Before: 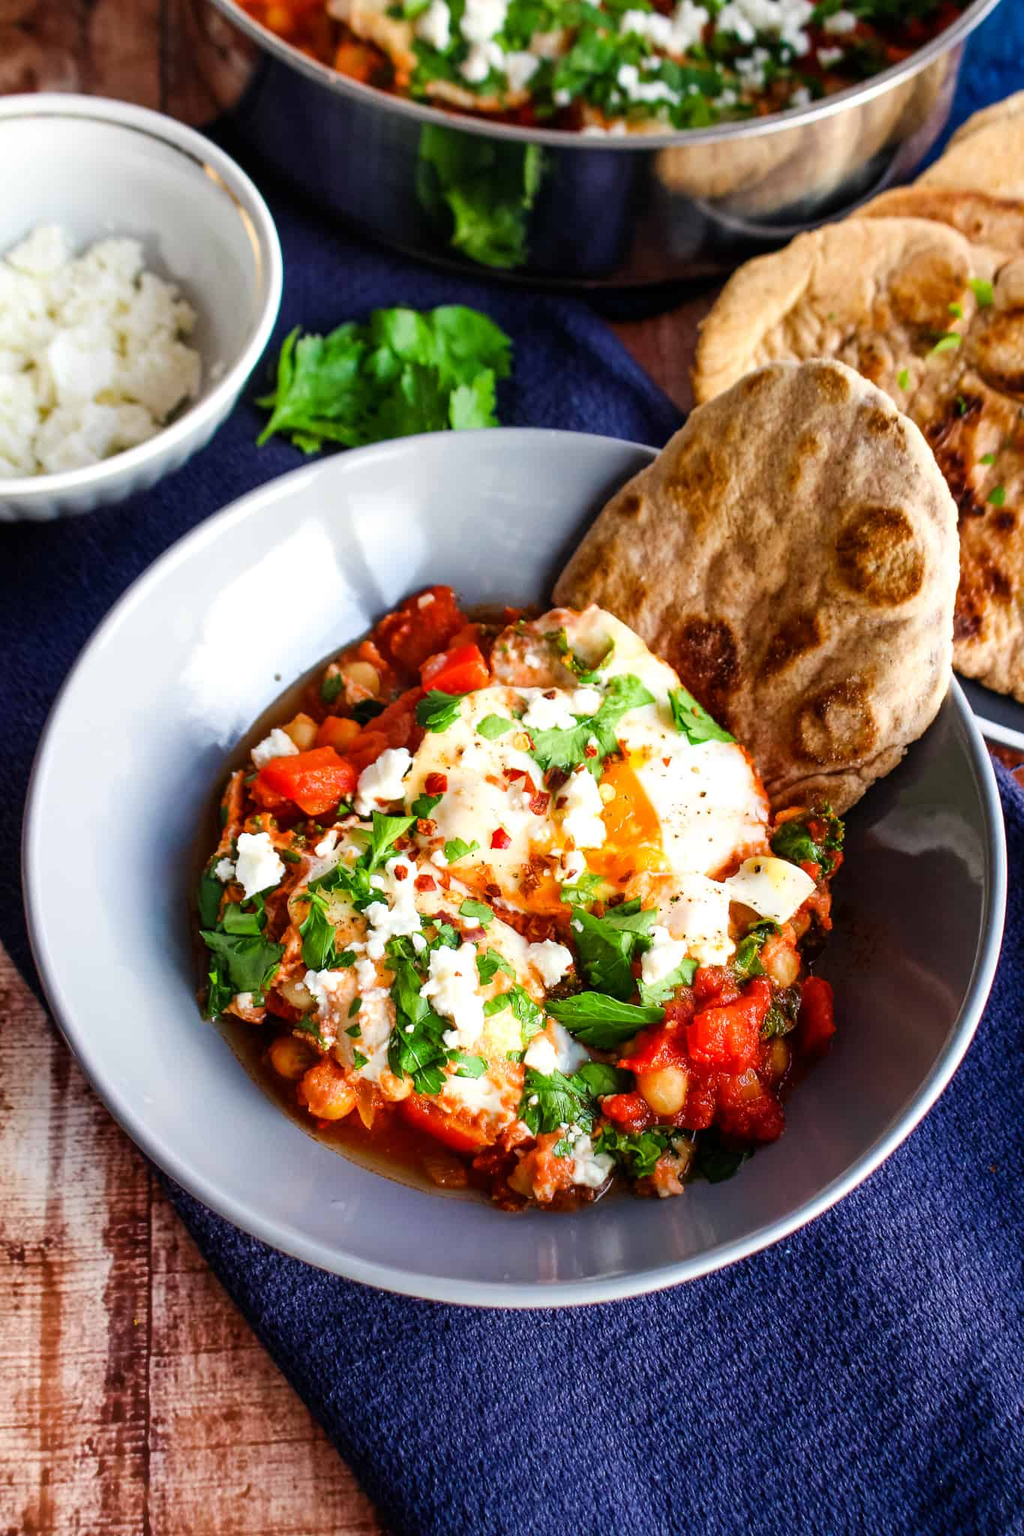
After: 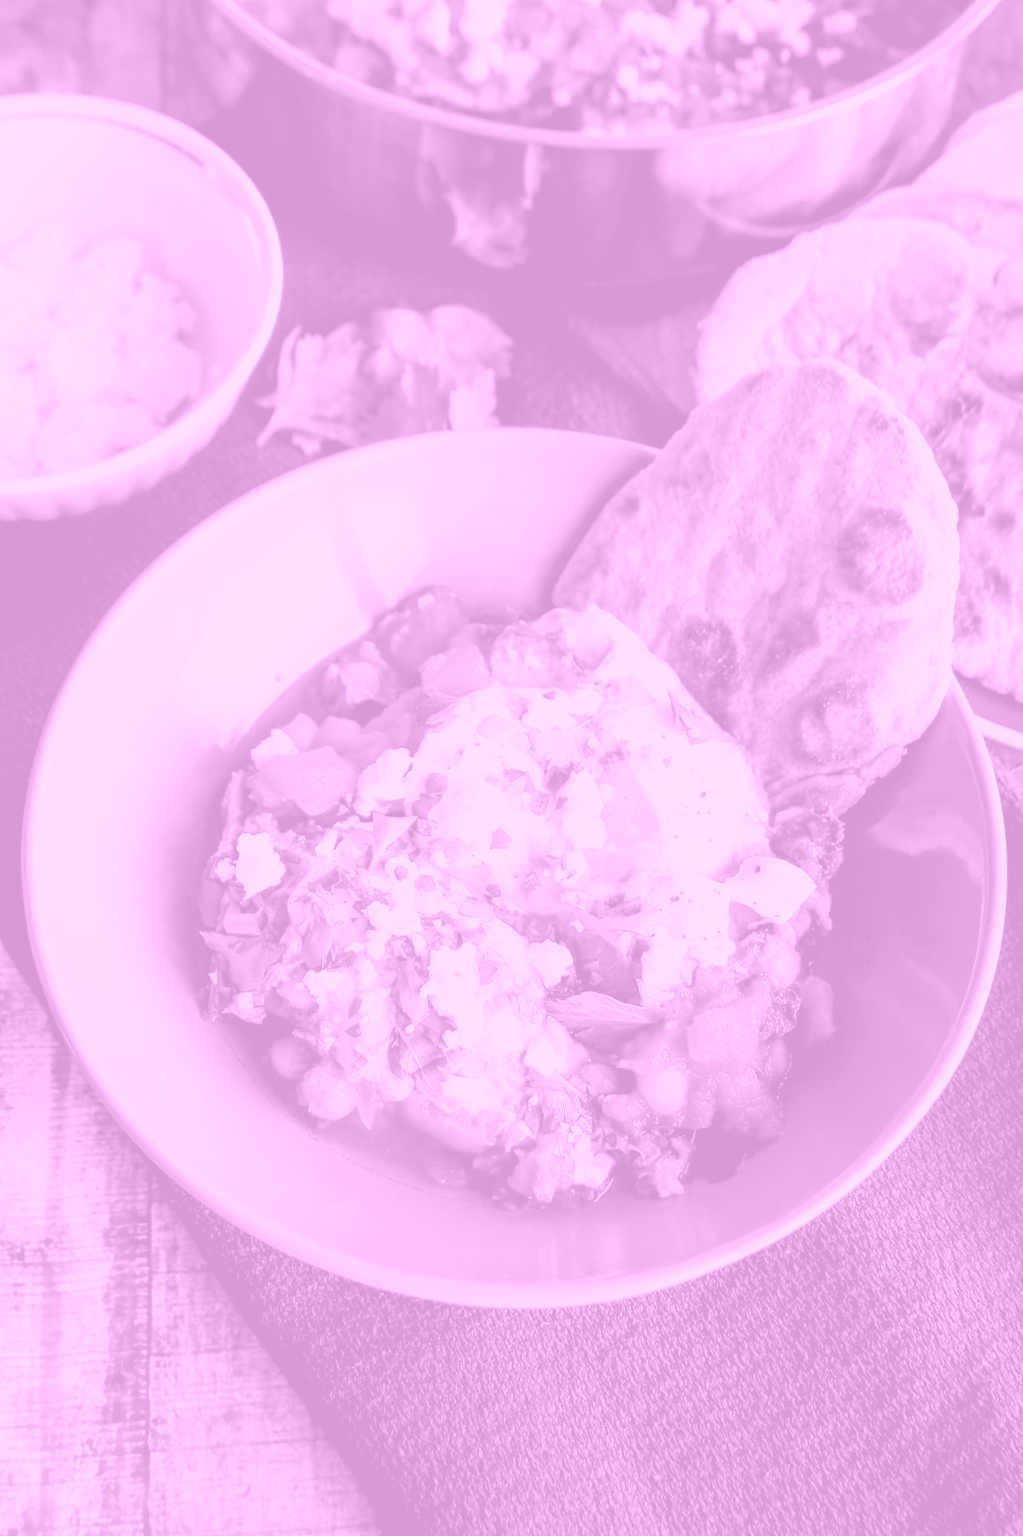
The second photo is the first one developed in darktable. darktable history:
exposure: black level correction 0.005, exposure 0.014 EV, compensate highlight preservation false
tone equalizer: on, module defaults
contrast brightness saturation: contrast -0.15, brightness 0.05, saturation -0.12
colorize: hue 331.2°, saturation 75%, source mix 30.28%, lightness 70.52%, version 1
